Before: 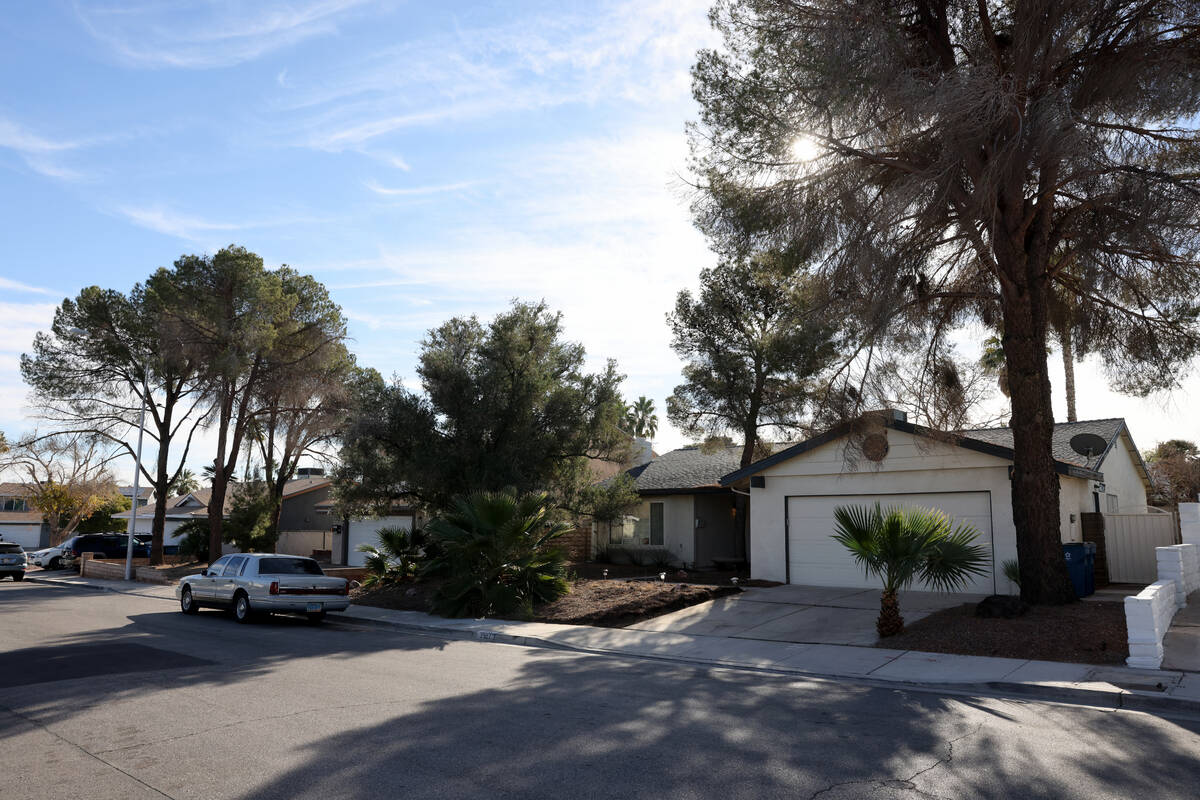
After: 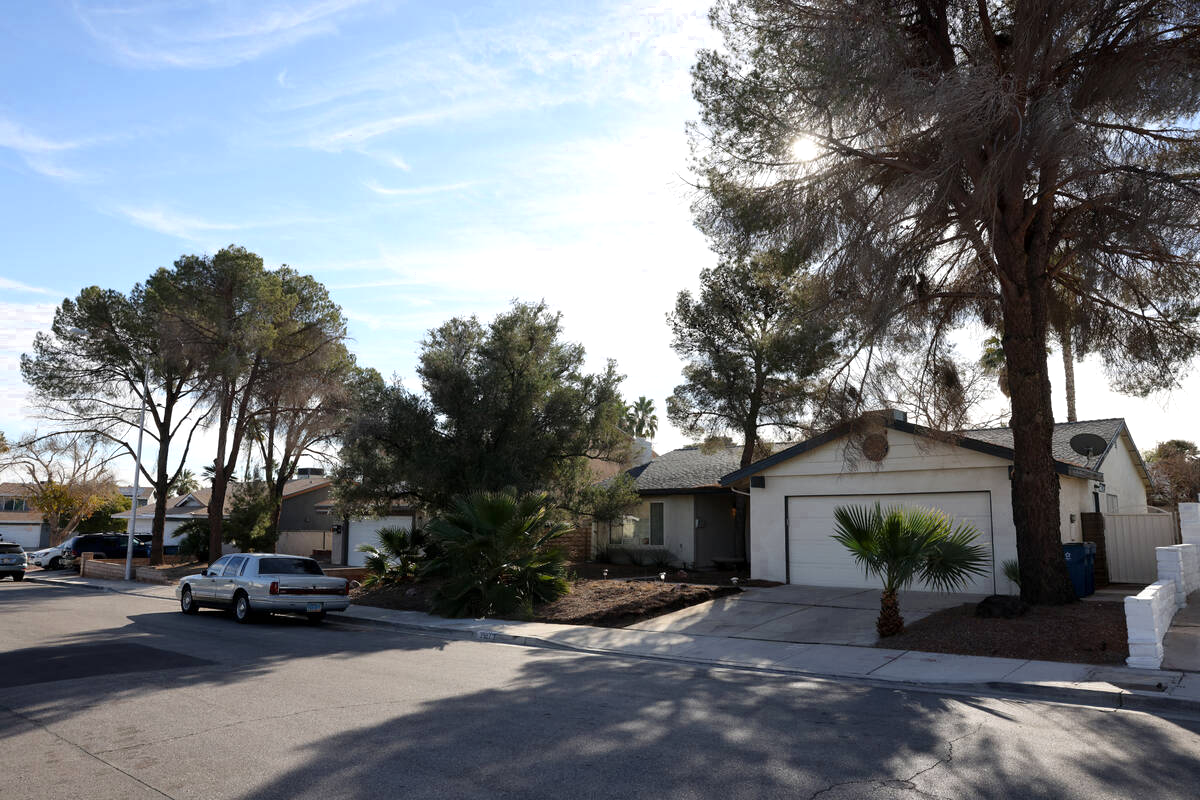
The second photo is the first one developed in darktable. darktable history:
color zones: curves: ch0 [(0.27, 0.396) (0.563, 0.504) (0.75, 0.5) (0.787, 0.307)]
exposure: exposure 0.178 EV, compensate exposure bias true, compensate highlight preservation false
